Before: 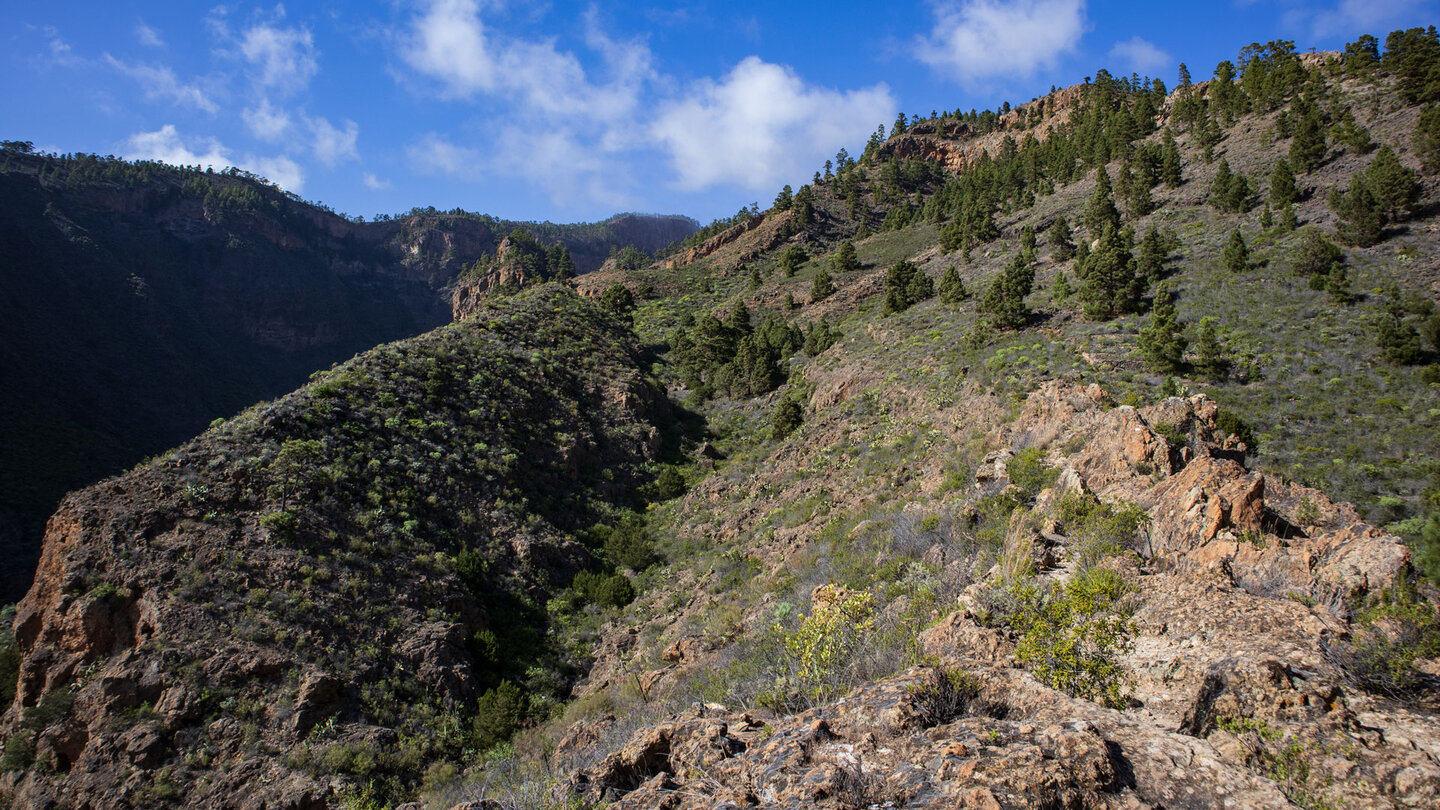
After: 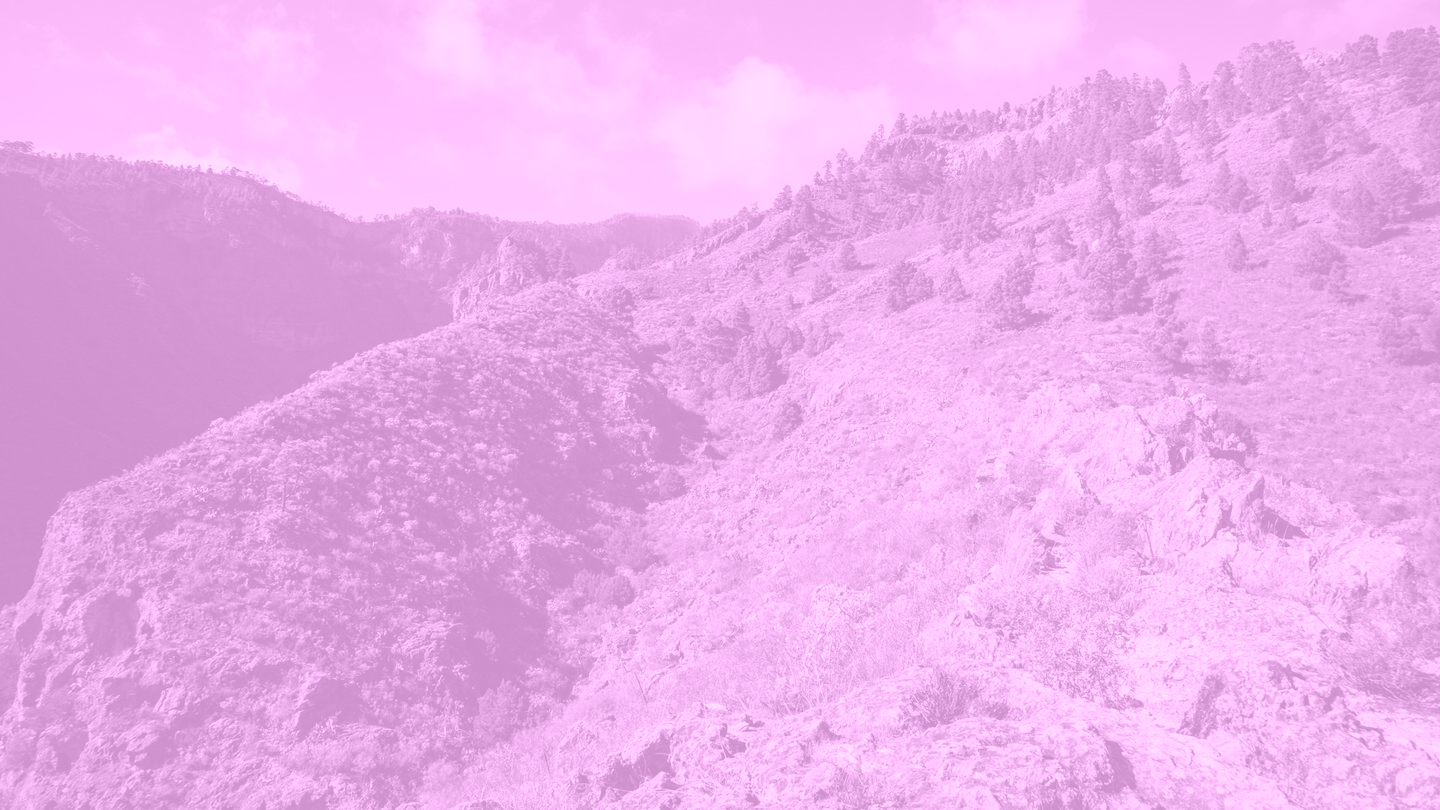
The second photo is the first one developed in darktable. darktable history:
colorize: hue 331.2°, saturation 69%, source mix 30.28%, lightness 69.02%, version 1
contrast brightness saturation: contrast 0.1, brightness 0.02, saturation 0.02
